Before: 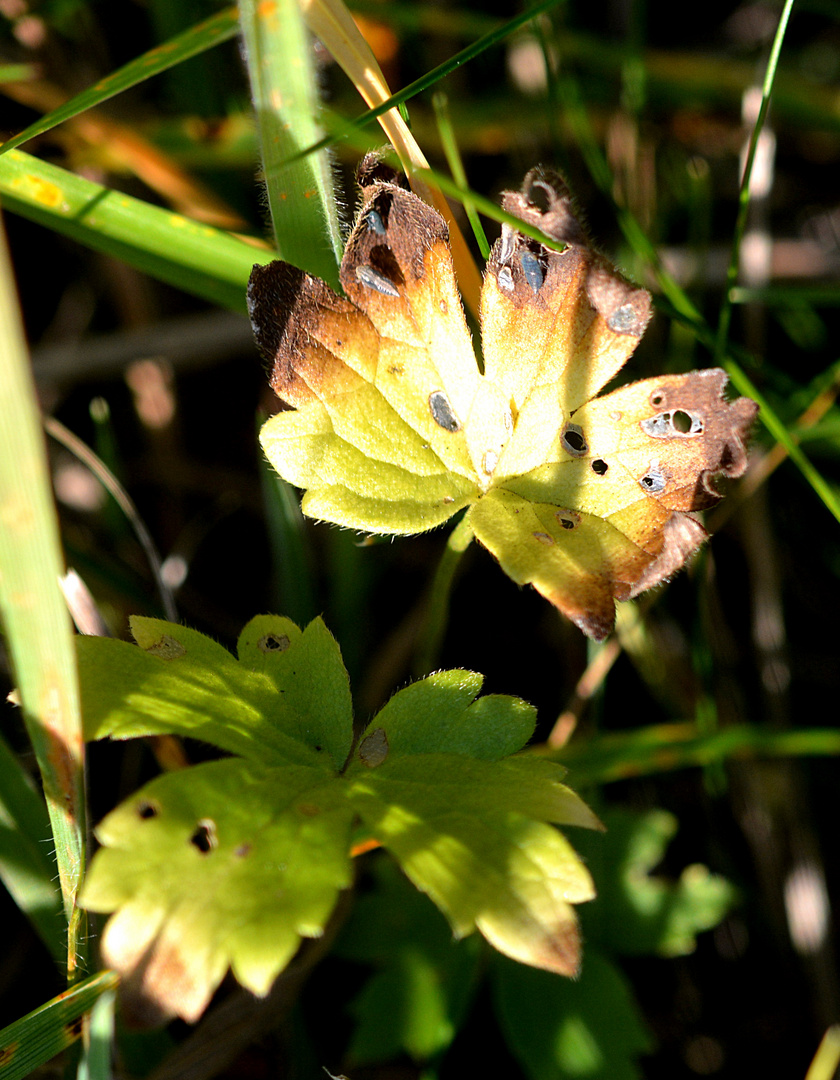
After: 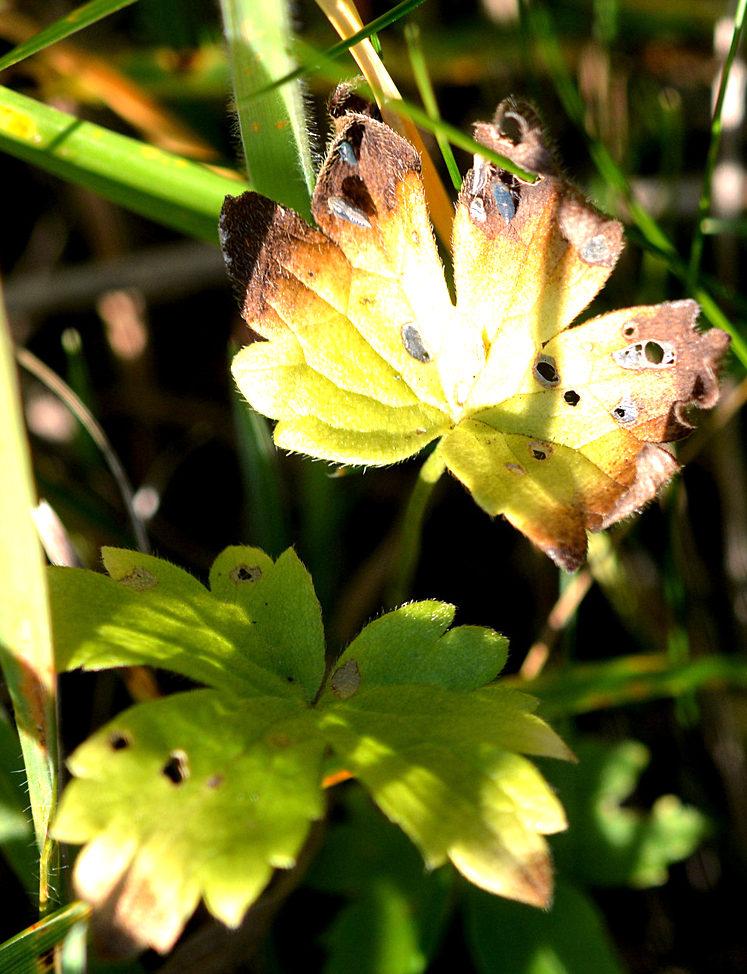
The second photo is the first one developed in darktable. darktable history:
exposure: exposure 0.444 EV, compensate highlight preservation false
crop: left 3.381%, top 6.463%, right 6.782%, bottom 3.323%
